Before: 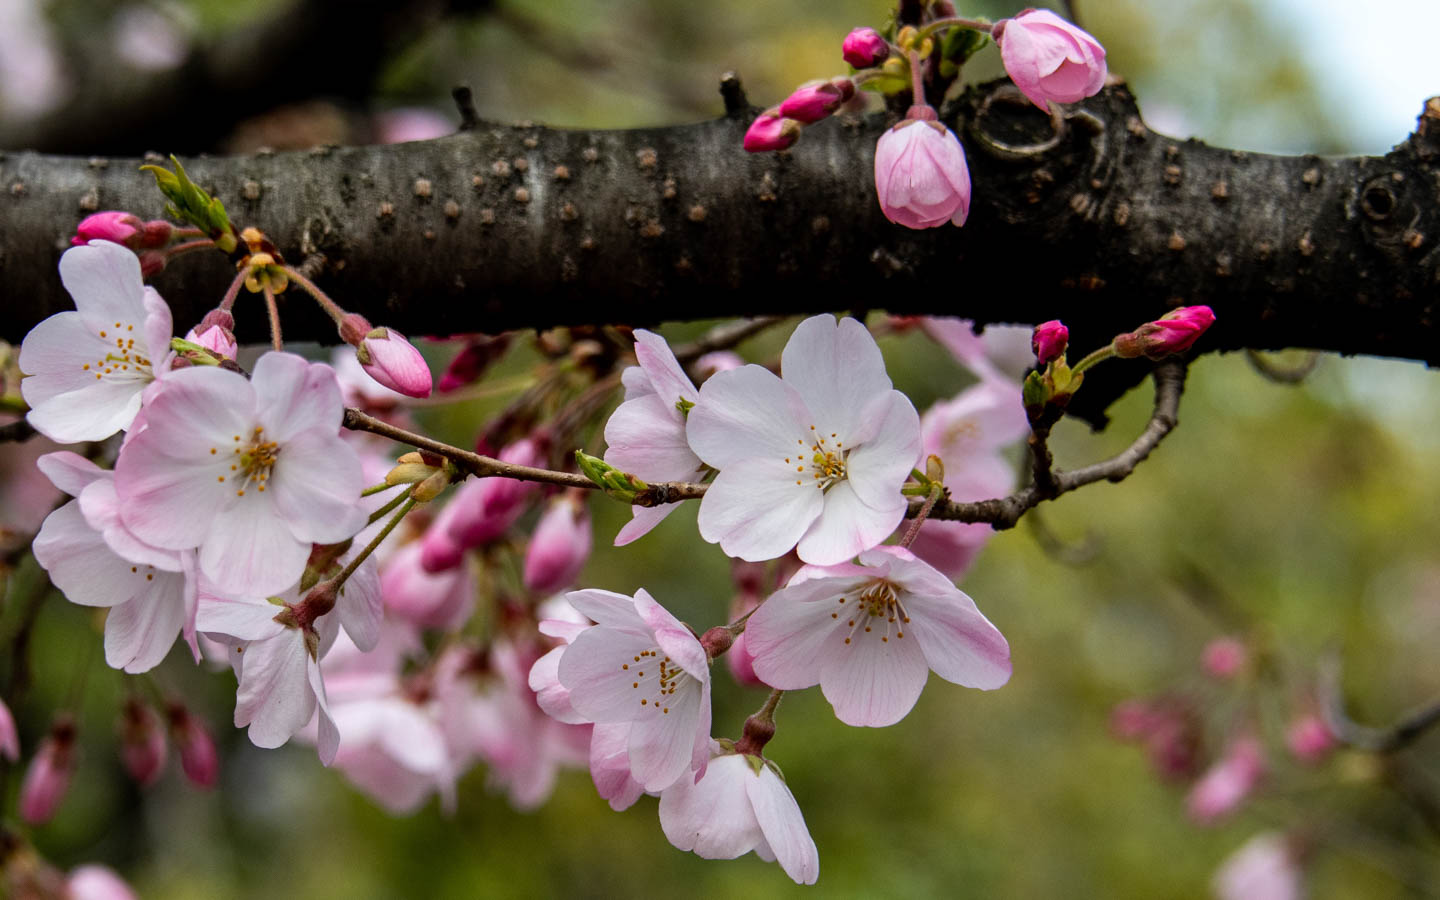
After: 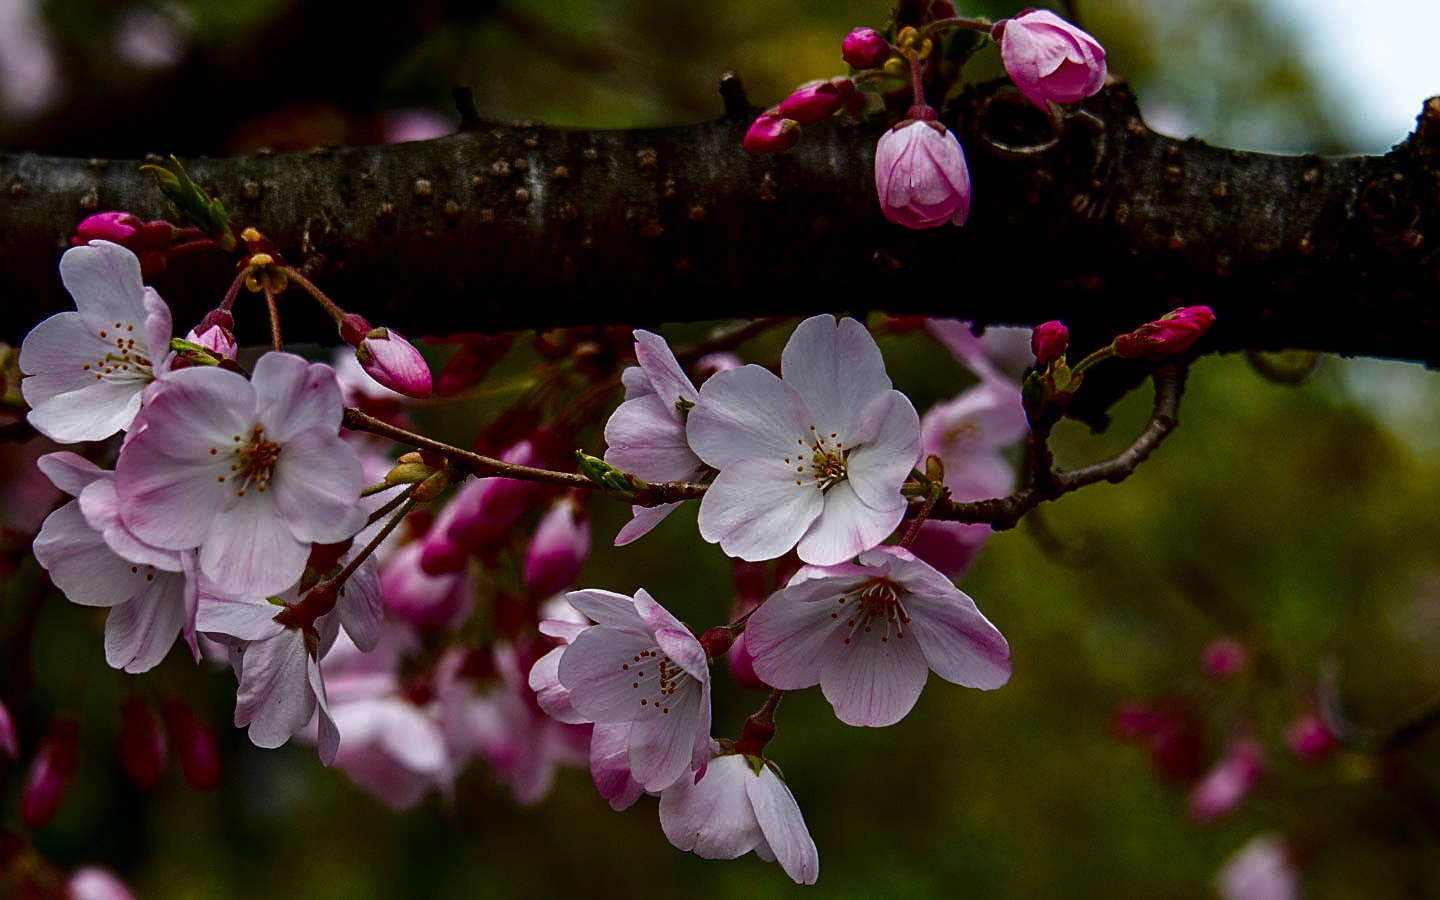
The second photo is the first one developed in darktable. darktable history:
sharpen: on, module defaults
contrast brightness saturation: contrast 0.09, brightness -0.59, saturation 0.17
